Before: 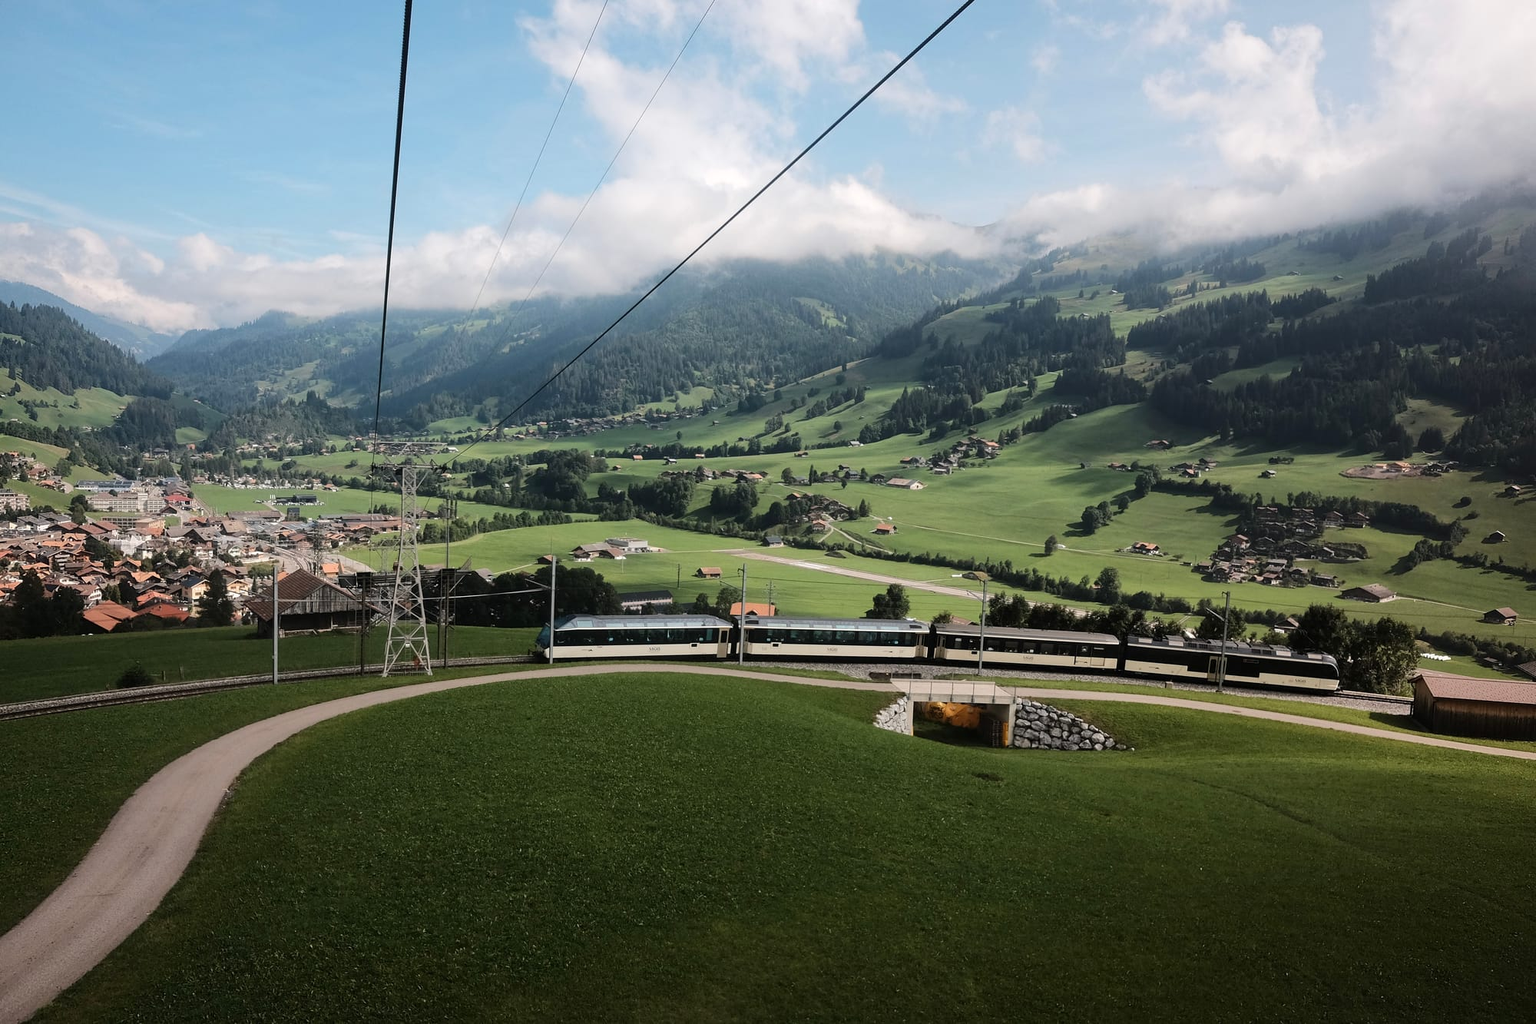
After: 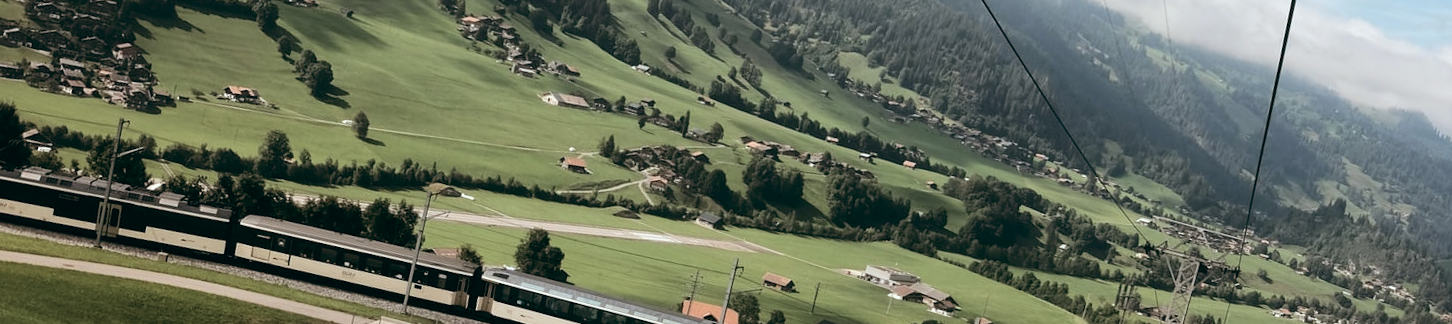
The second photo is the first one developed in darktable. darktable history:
exposure: exposure 0.078 EV, compensate highlight preservation false
contrast brightness saturation: contrast 0.1, brightness 0.03, saturation 0.09
crop and rotate: angle 16.12°, top 30.835%, bottom 35.653%
color balance: lift [1, 0.994, 1.002, 1.006], gamma [0.957, 1.081, 1.016, 0.919], gain [0.97, 0.972, 1.01, 1.028], input saturation 91.06%, output saturation 79.8%
